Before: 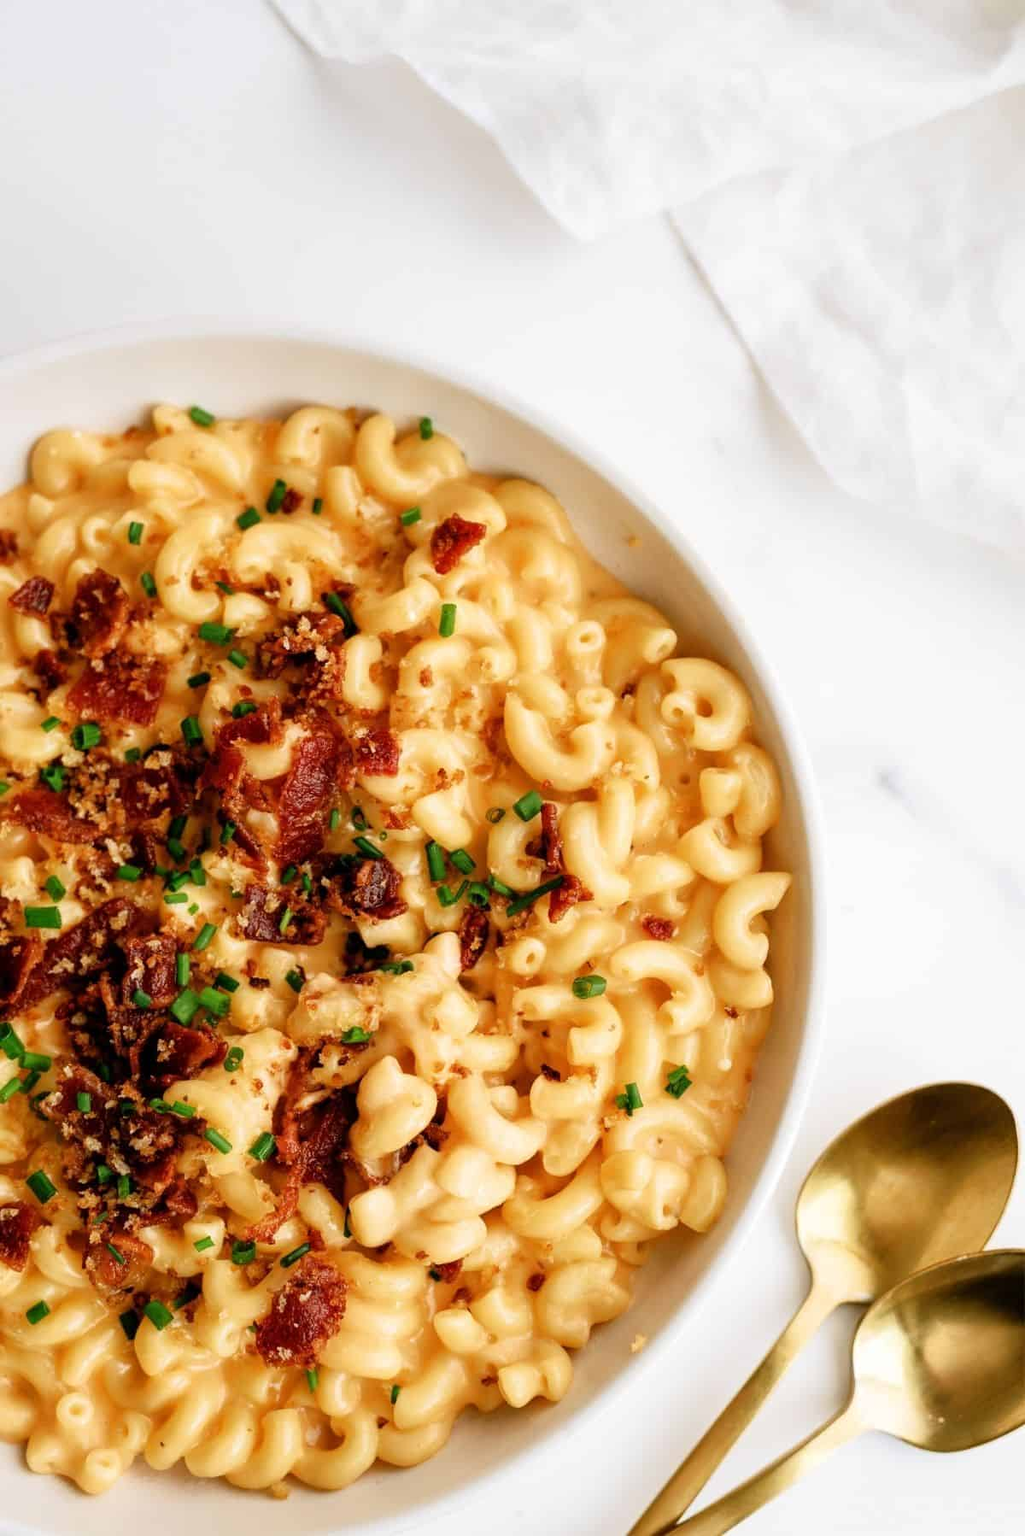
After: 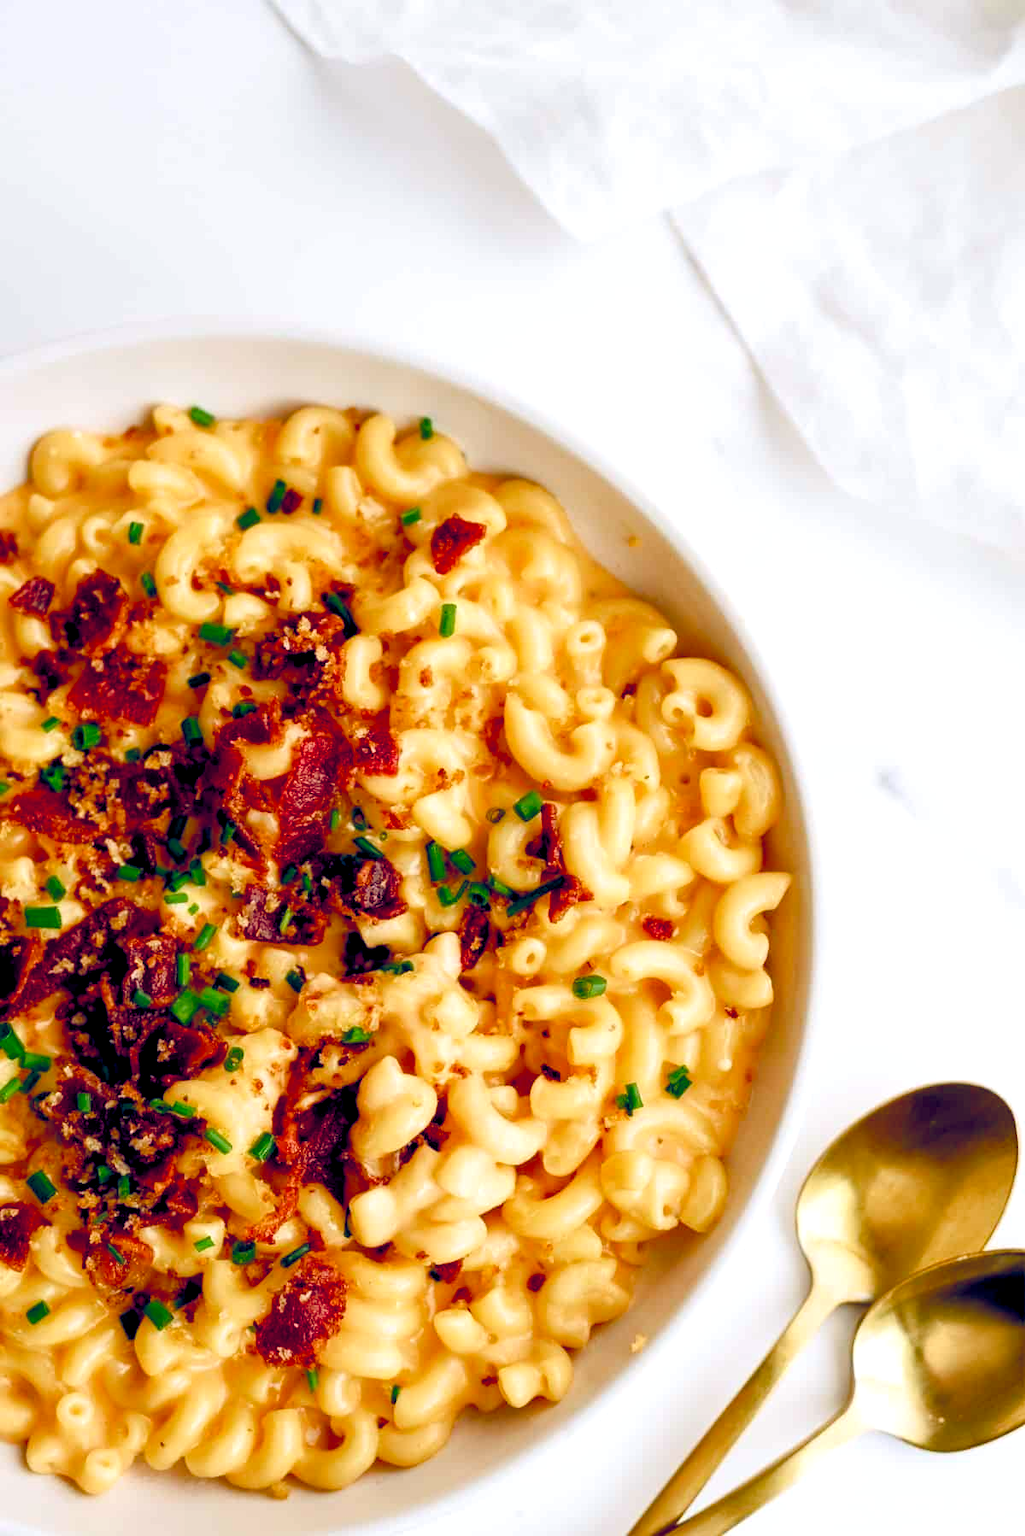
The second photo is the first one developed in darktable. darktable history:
color balance rgb: power › chroma 0.508%, power › hue 214.92°, global offset › luminance -0.305%, global offset › chroma 0.305%, global offset › hue 259.13°, linear chroma grading › global chroma 10.208%, perceptual saturation grading › global saturation 27.424%, perceptual saturation grading › highlights -27.66%, perceptual saturation grading › mid-tones 15.812%, perceptual saturation grading › shadows 33.143%, perceptual brilliance grading › global brilliance 4.211%, global vibrance 9.954%
